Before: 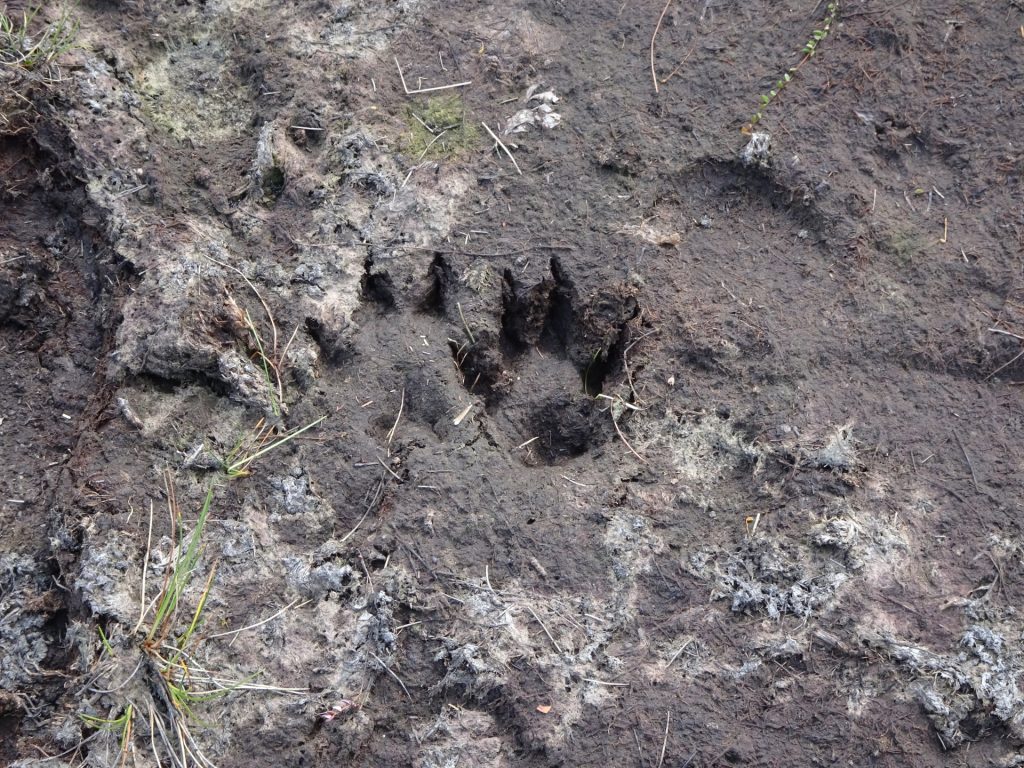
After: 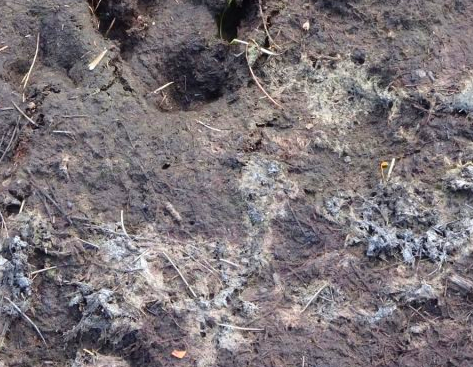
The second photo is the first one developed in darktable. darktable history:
velvia: strength 31.55%, mid-tones bias 0.203
crop: left 35.728%, top 46.234%, right 18.062%, bottom 5.969%
